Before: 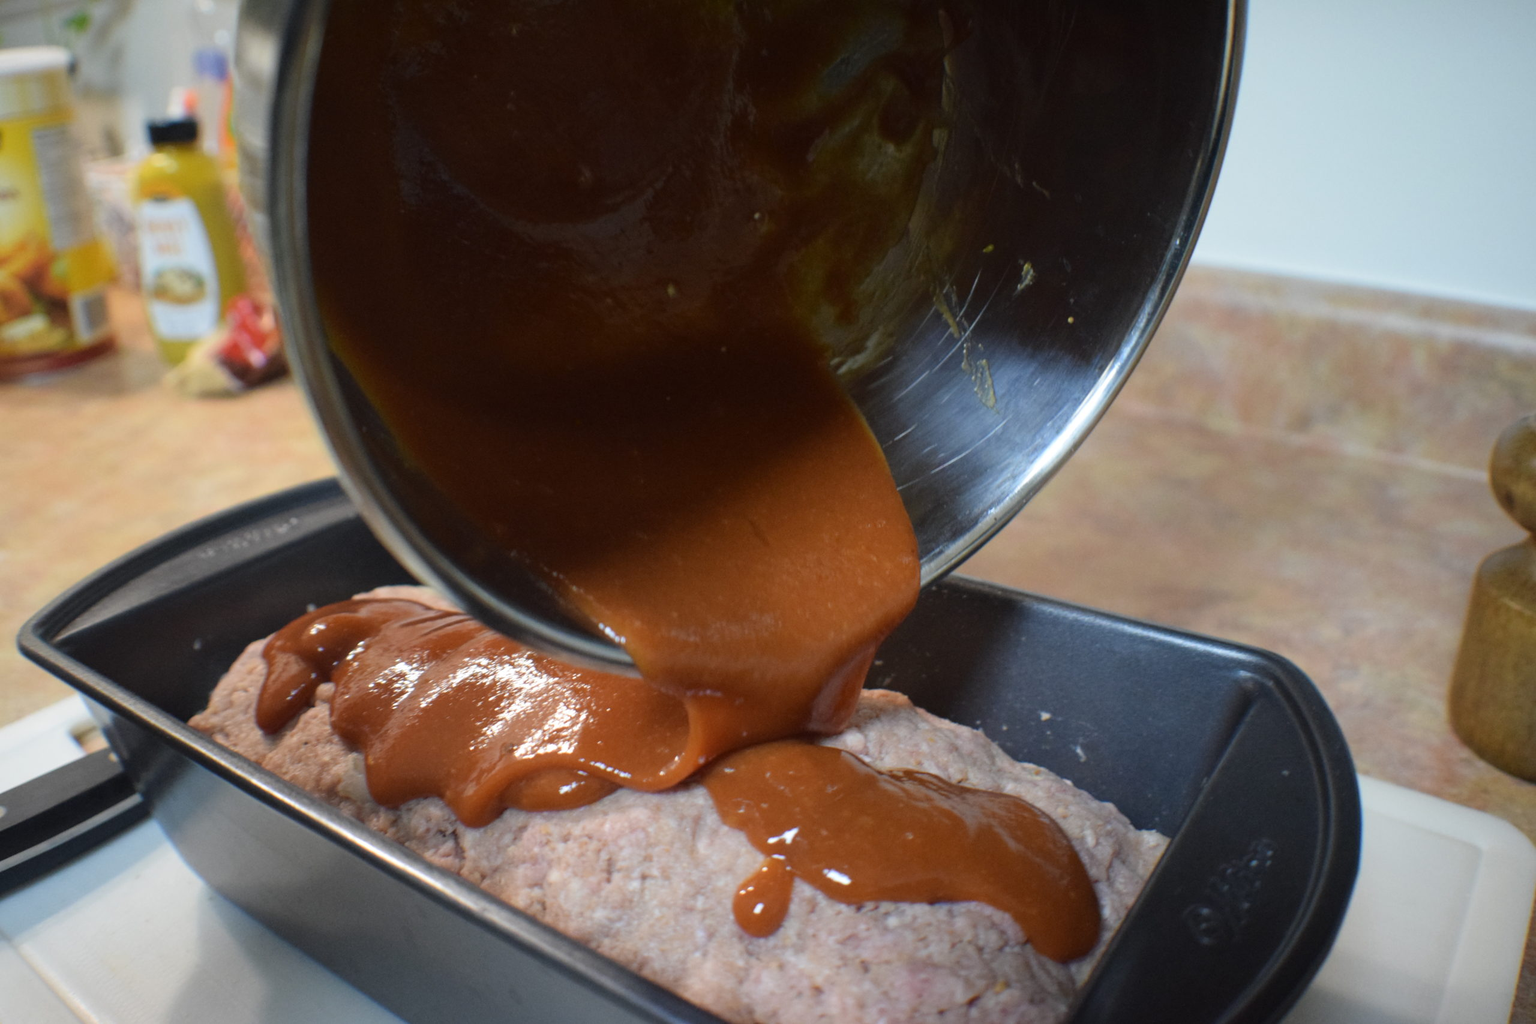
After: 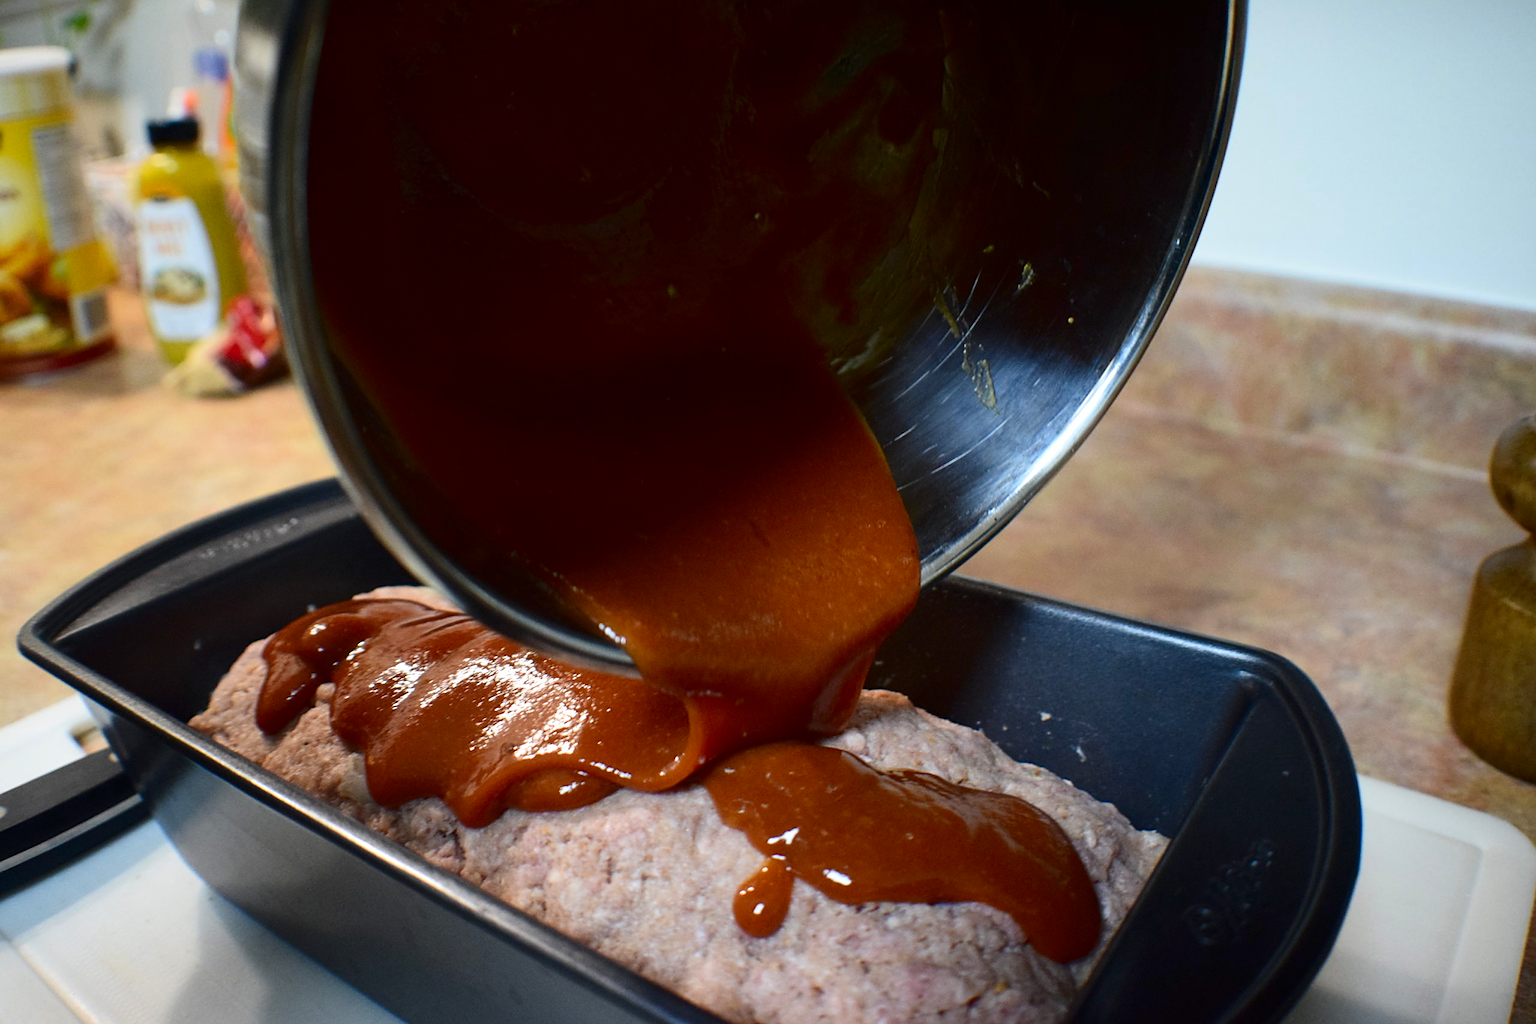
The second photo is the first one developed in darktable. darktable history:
contrast brightness saturation: contrast 0.215, brightness -0.115, saturation 0.214
sharpen: on, module defaults
